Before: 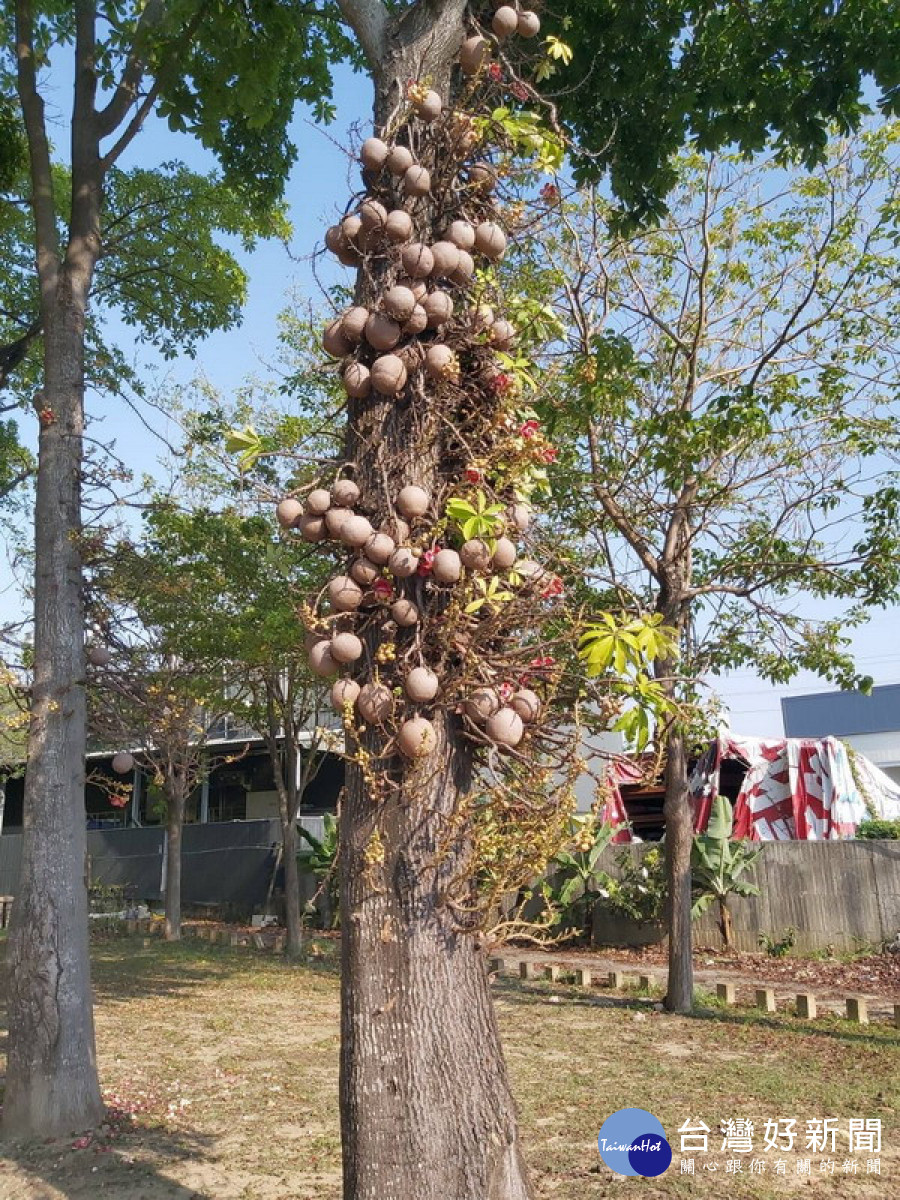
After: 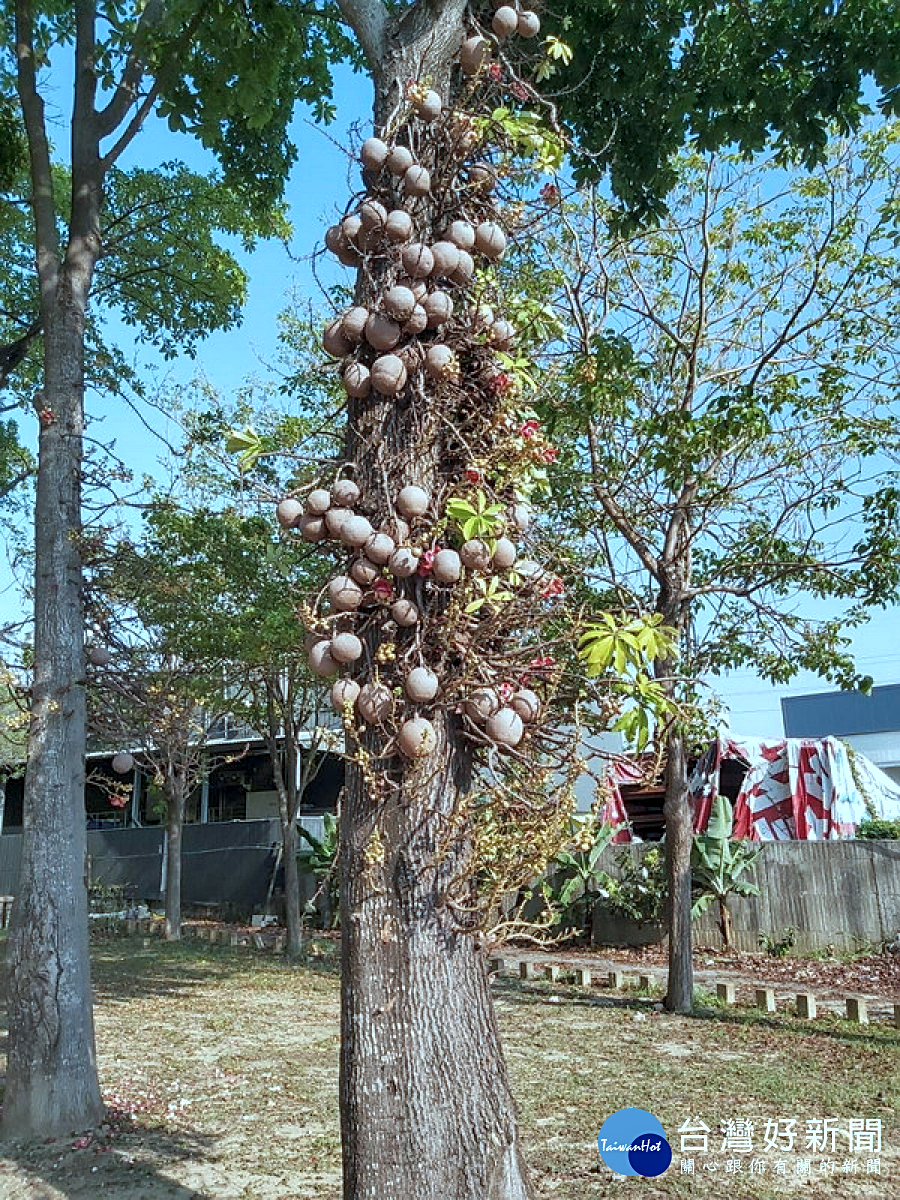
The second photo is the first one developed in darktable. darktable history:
shadows and highlights: shadows 32.83, highlights -47.7, soften with gaussian
color correction: highlights a* -11.71, highlights b* -15.58
local contrast: detail 130%
sharpen: on, module defaults
